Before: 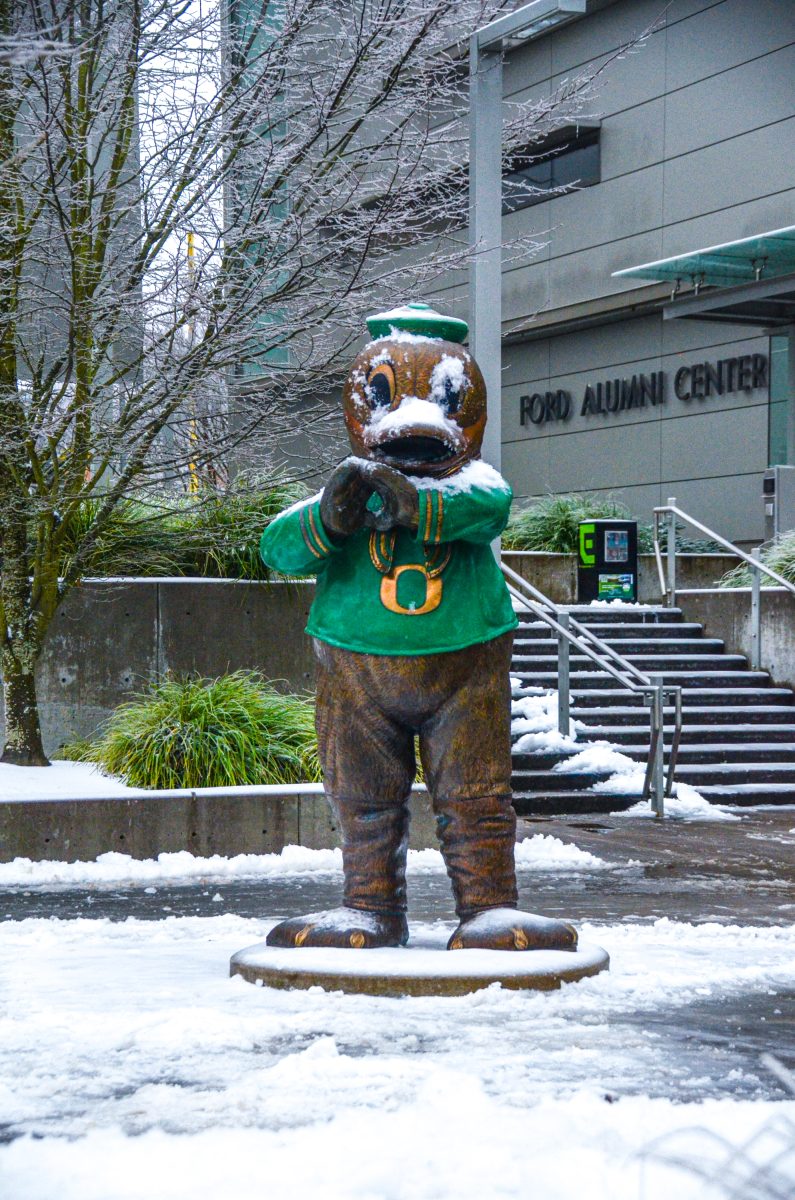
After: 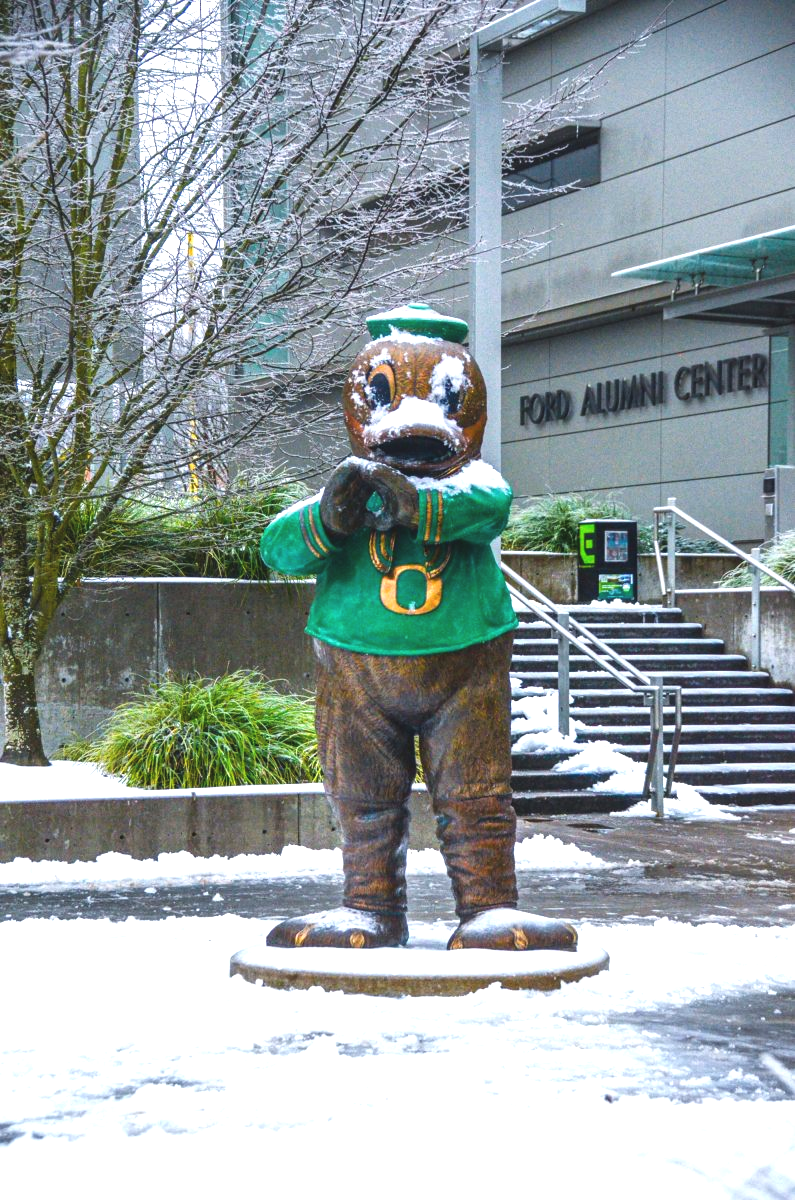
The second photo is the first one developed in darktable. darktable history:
tone equalizer: on, module defaults
exposure: black level correction -0.005, exposure 0.622 EV, compensate highlight preservation false
